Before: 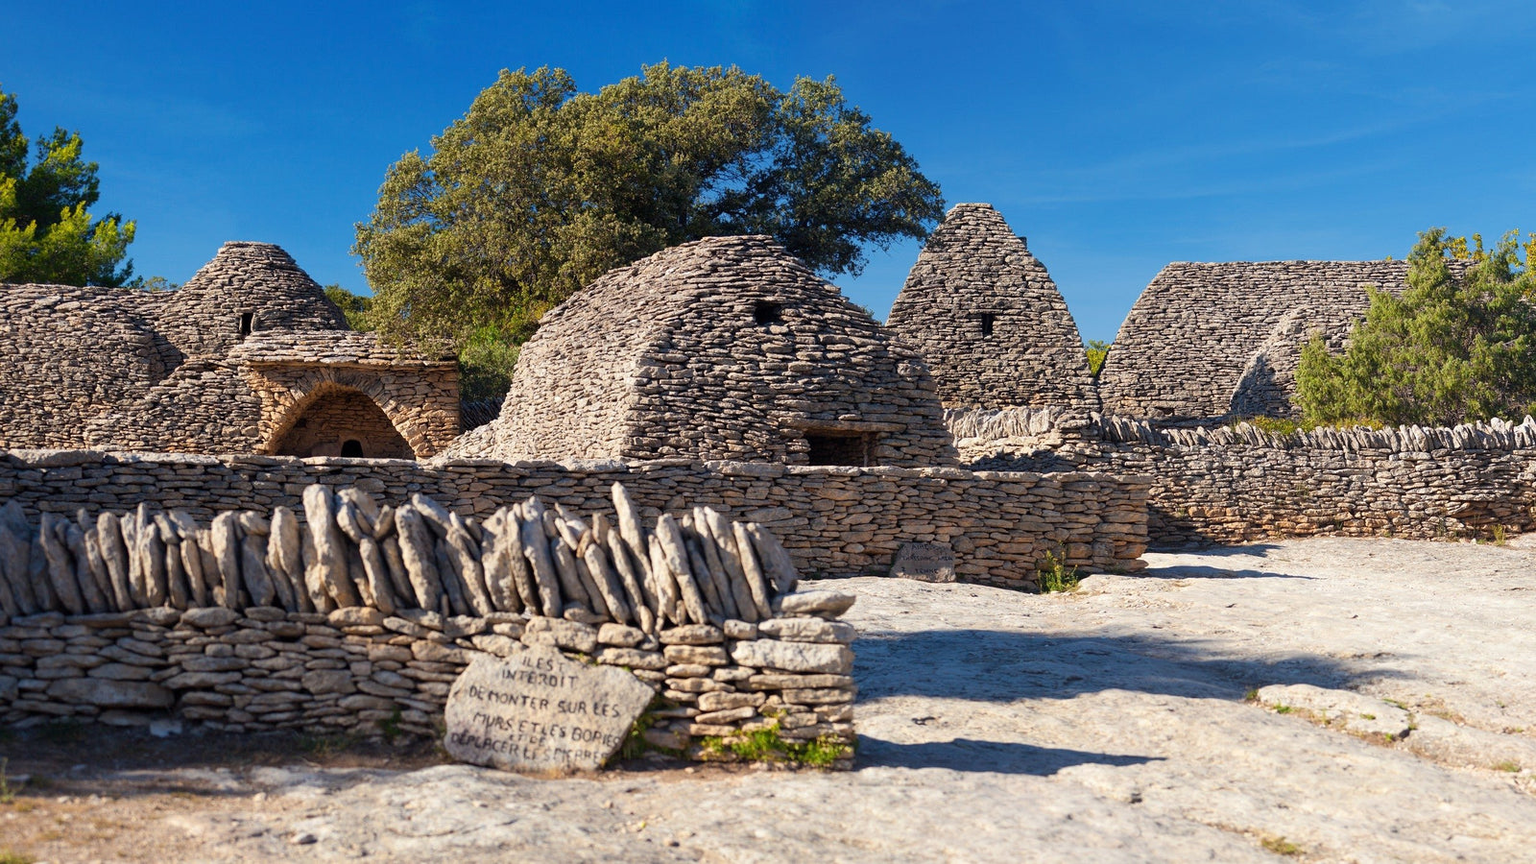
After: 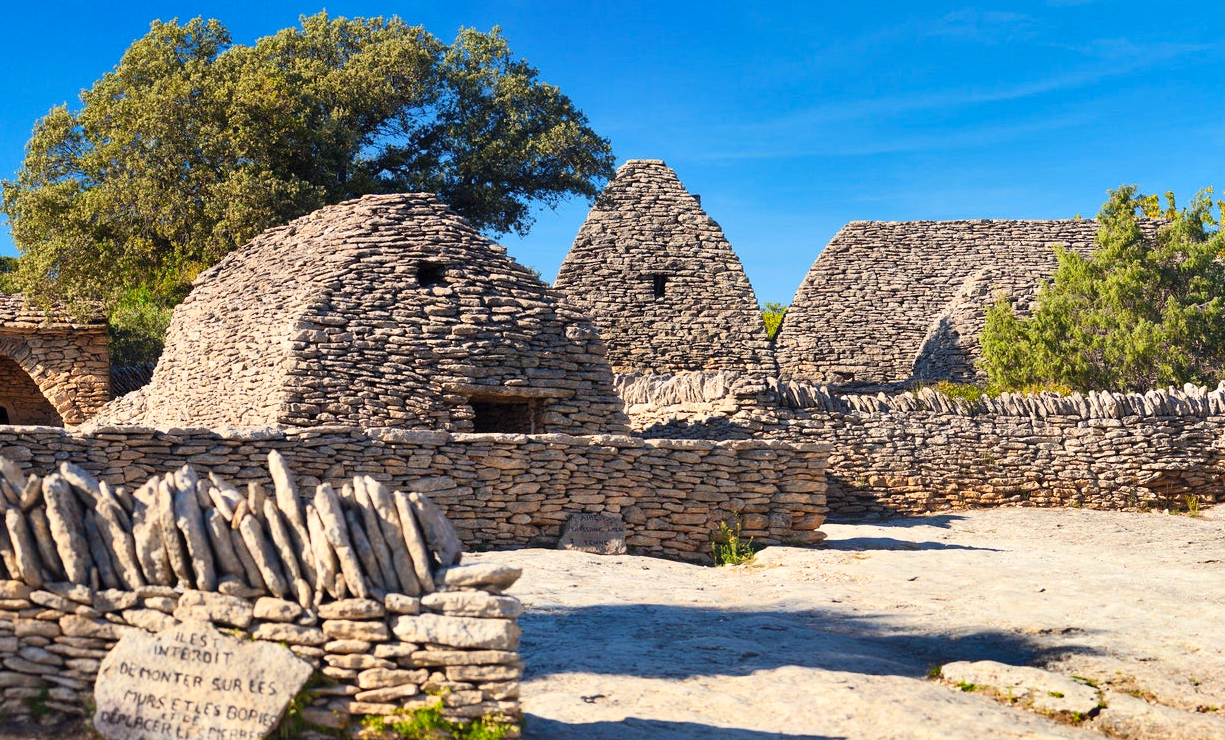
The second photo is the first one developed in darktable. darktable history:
color correction: highlights b* 3
contrast brightness saturation: contrast 0.2, brightness 0.16, saturation 0.22
shadows and highlights: shadows 30.63, highlights -63.22, shadows color adjustment 98%, highlights color adjustment 58.61%, soften with gaussian
crop: left 23.095%, top 5.827%, bottom 11.854%
